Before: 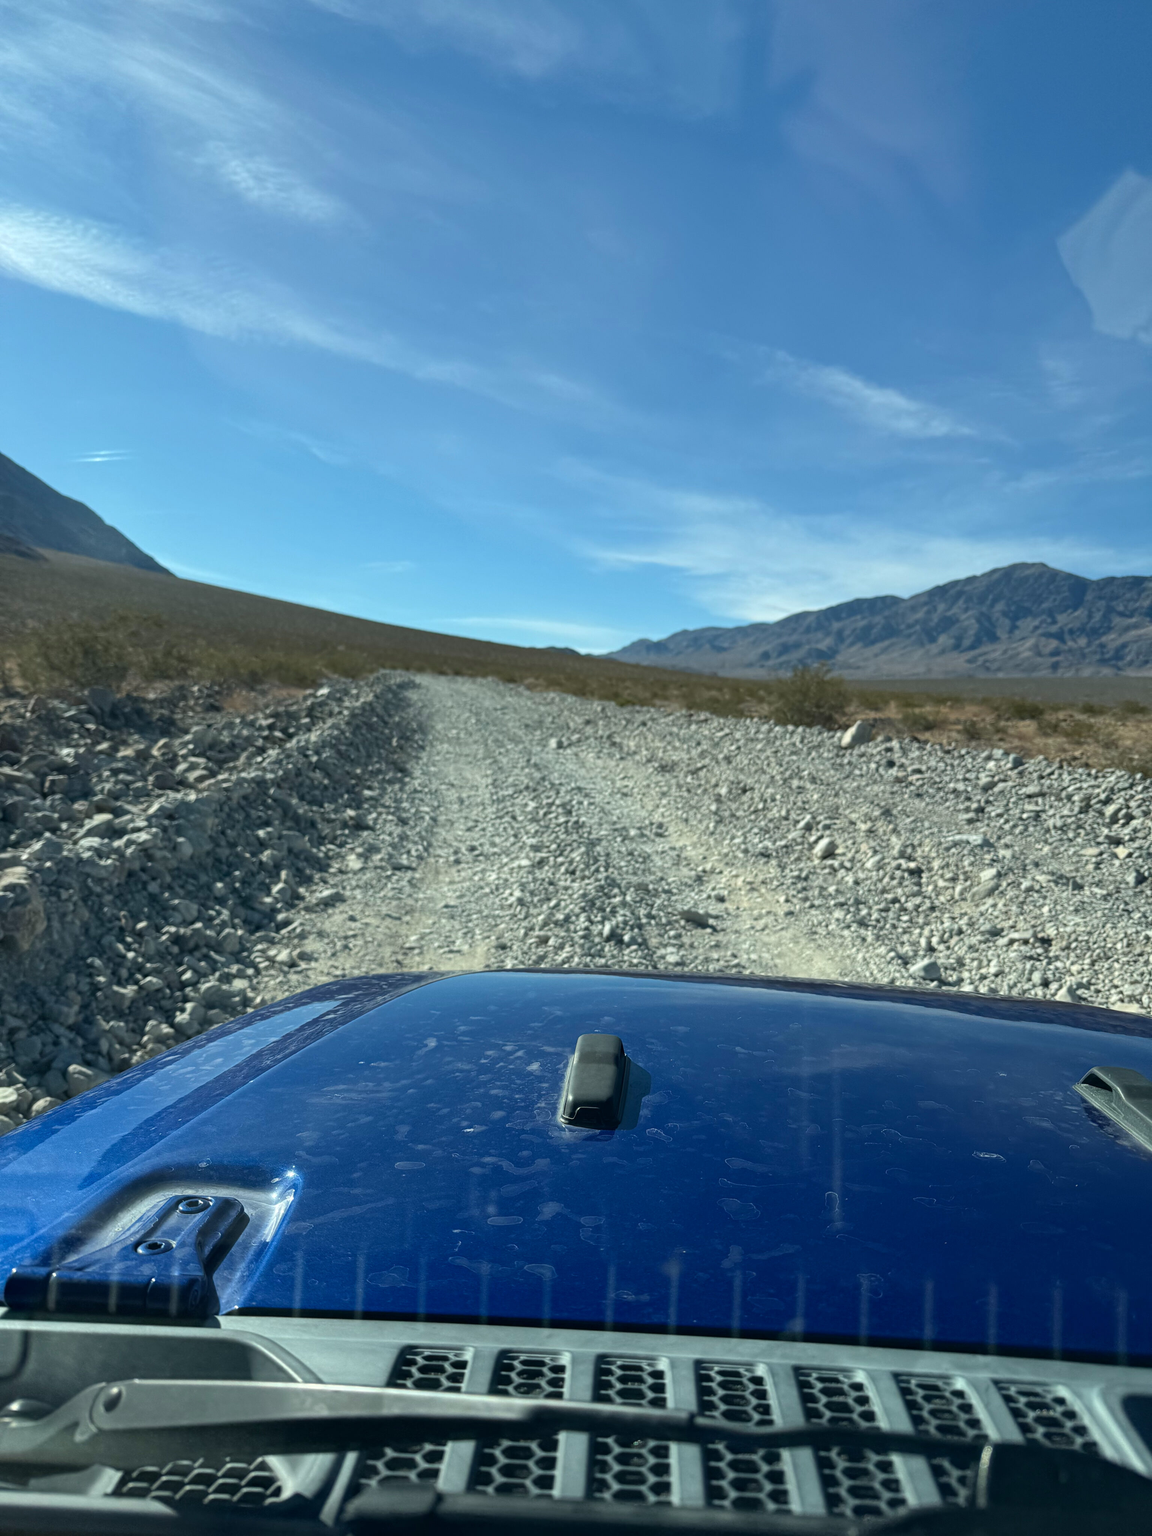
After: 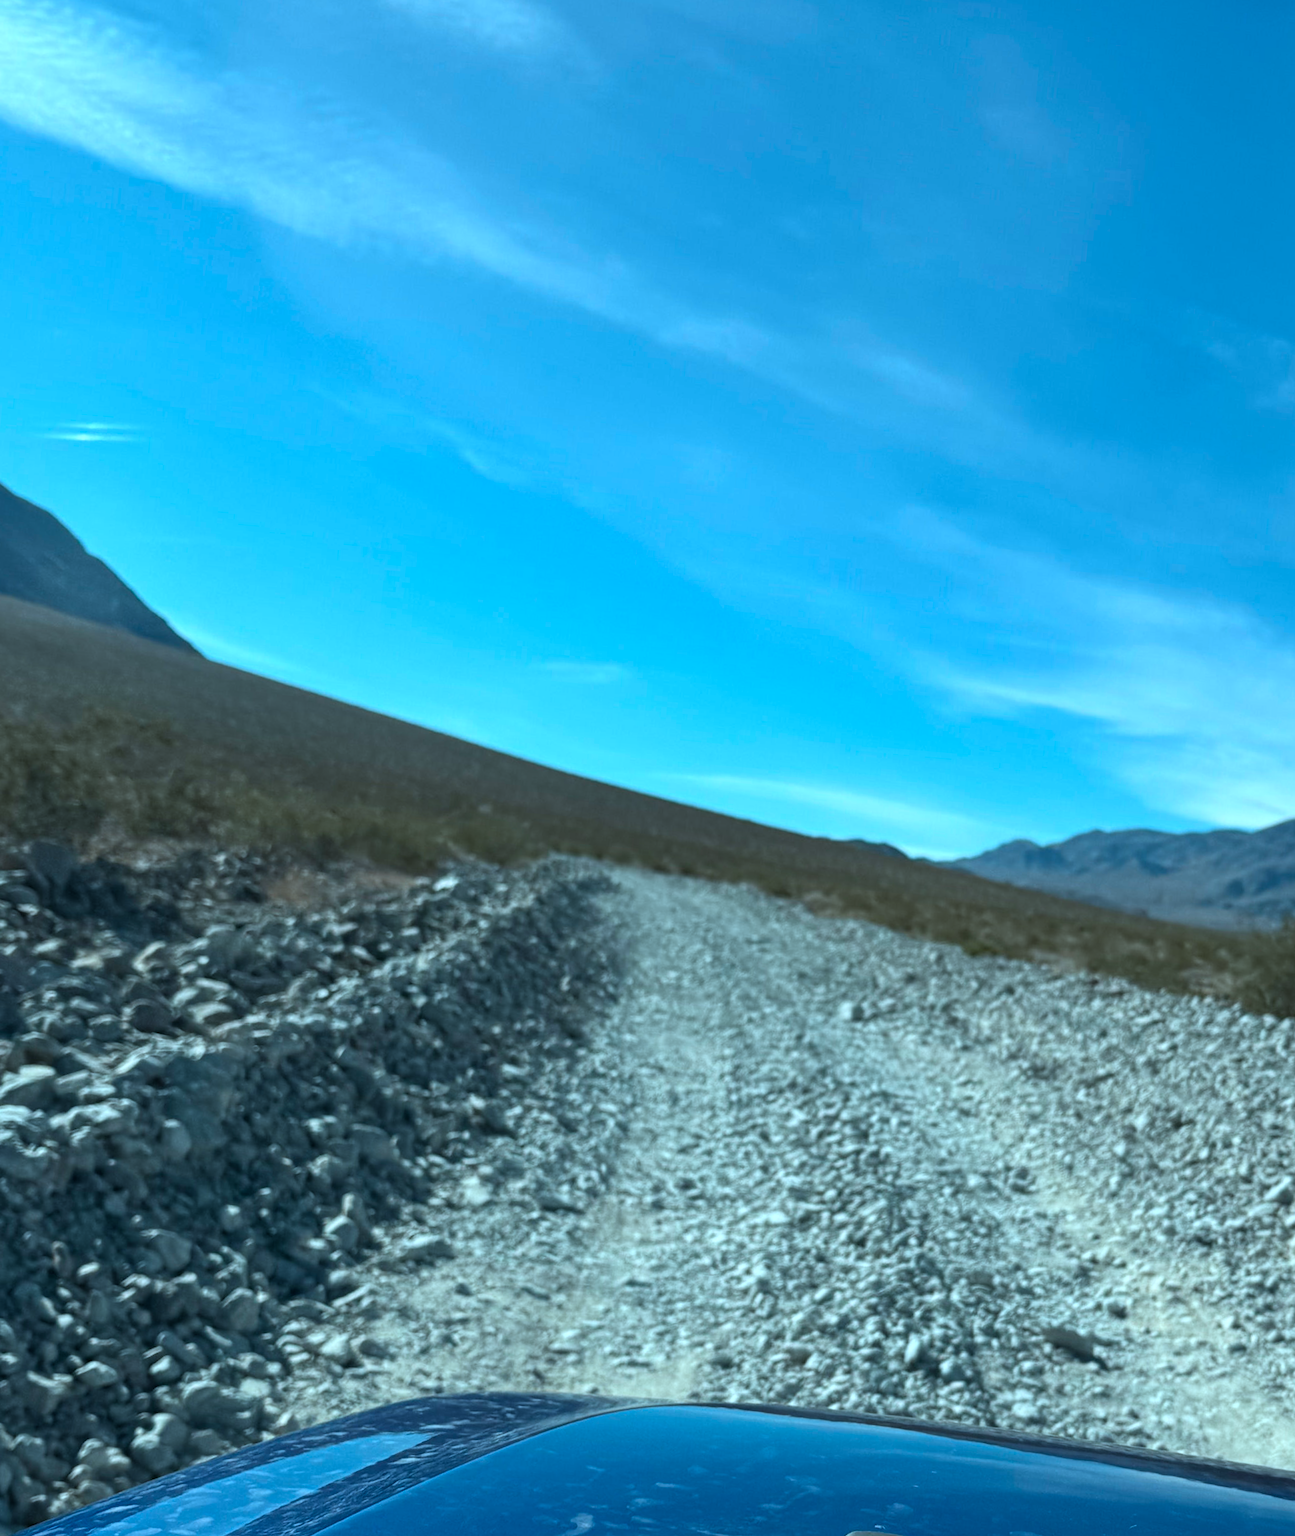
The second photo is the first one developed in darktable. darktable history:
color correction: highlights a* -10.69, highlights b* -19.19
crop and rotate: angle -4.99°, left 2.122%, top 6.945%, right 27.566%, bottom 30.519%
rgb curve: curves: ch0 [(0, 0) (0.078, 0.051) (0.929, 0.956) (1, 1)], compensate middle gray true
